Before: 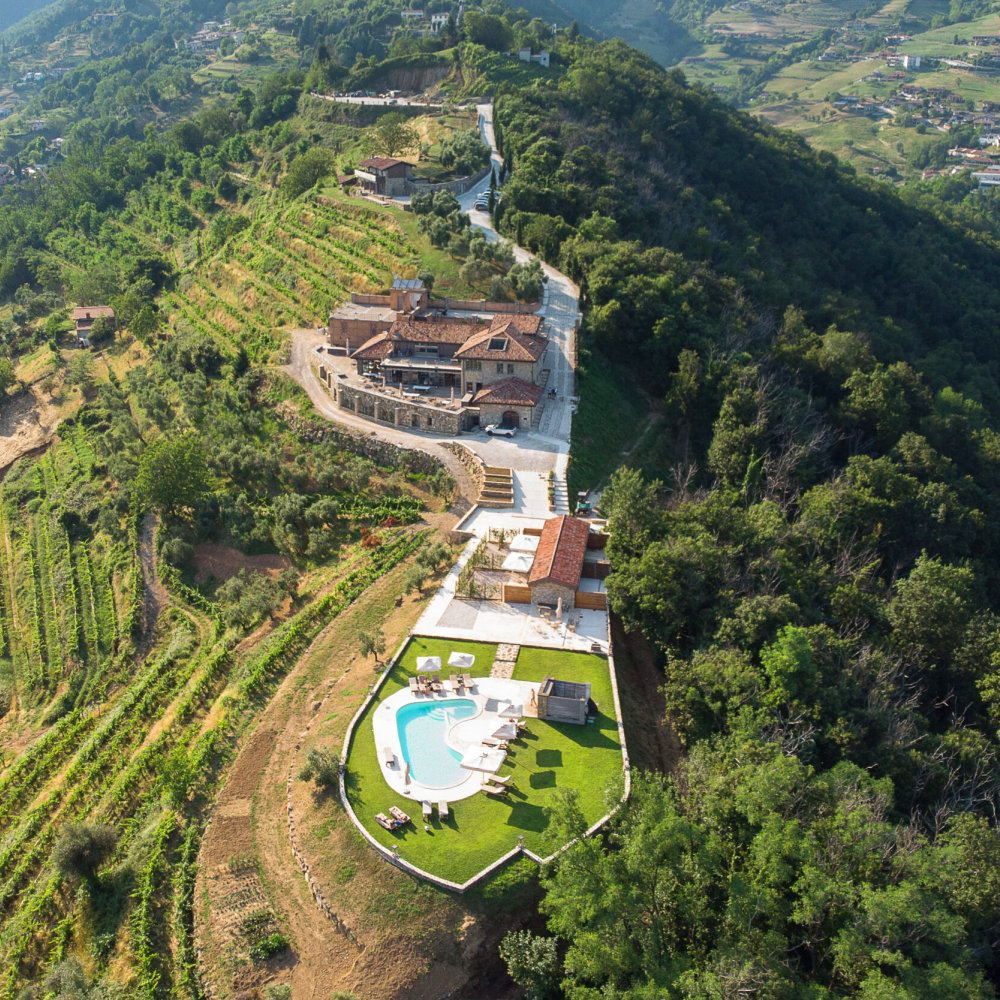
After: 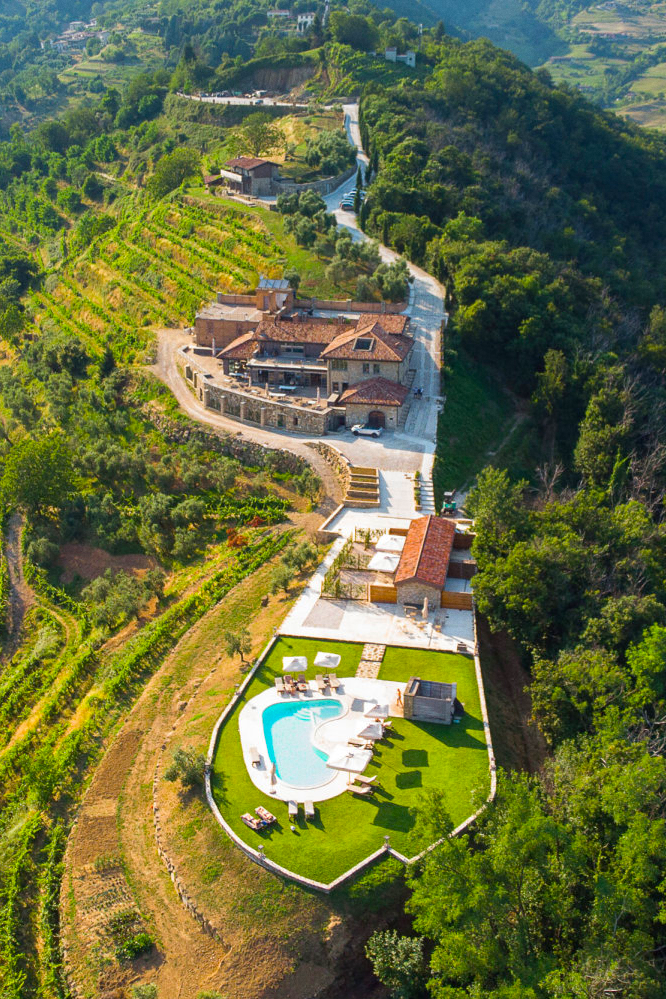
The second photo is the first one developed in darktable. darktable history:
crop and rotate: left 13.409%, right 19.924%
grain: coarseness 0.09 ISO, strength 10%
color balance rgb: perceptual saturation grading › global saturation 30%, global vibrance 20%
